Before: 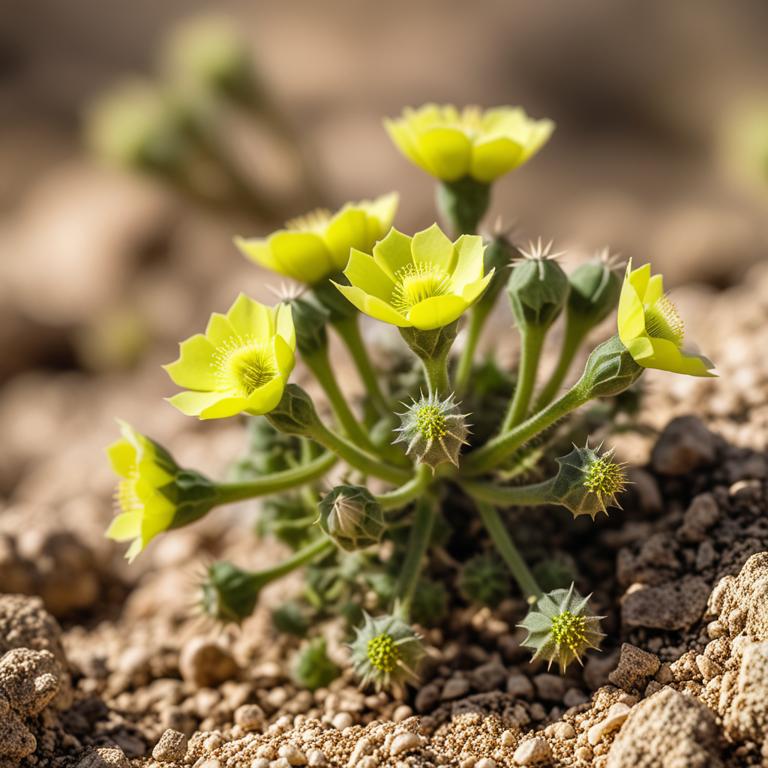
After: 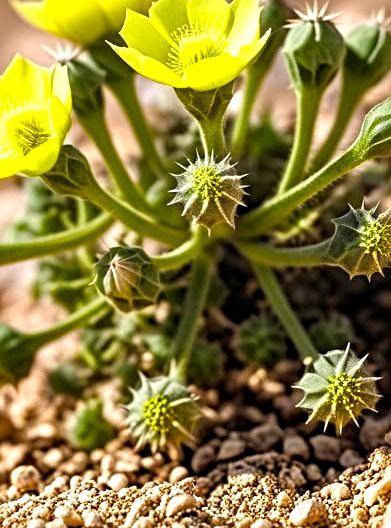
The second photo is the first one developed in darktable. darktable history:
crop and rotate: left 29.237%, top 31.152%, right 19.807%
color balance rgb: shadows fall-off 101%, linear chroma grading › mid-tones 7.63%, perceptual saturation grading › mid-tones 11.68%, mask middle-gray fulcrum 22.45%, global vibrance 10.11%, saturation formula JzAzBz (2021)
sharpen: radius 4
color correction: saturation 1.11
exposure: black level correction 0.001, exposure 0.5 EV, compensate exposure bias true, compensate highlight preservation false
haze removal: compatibility mode true, adaptive false
